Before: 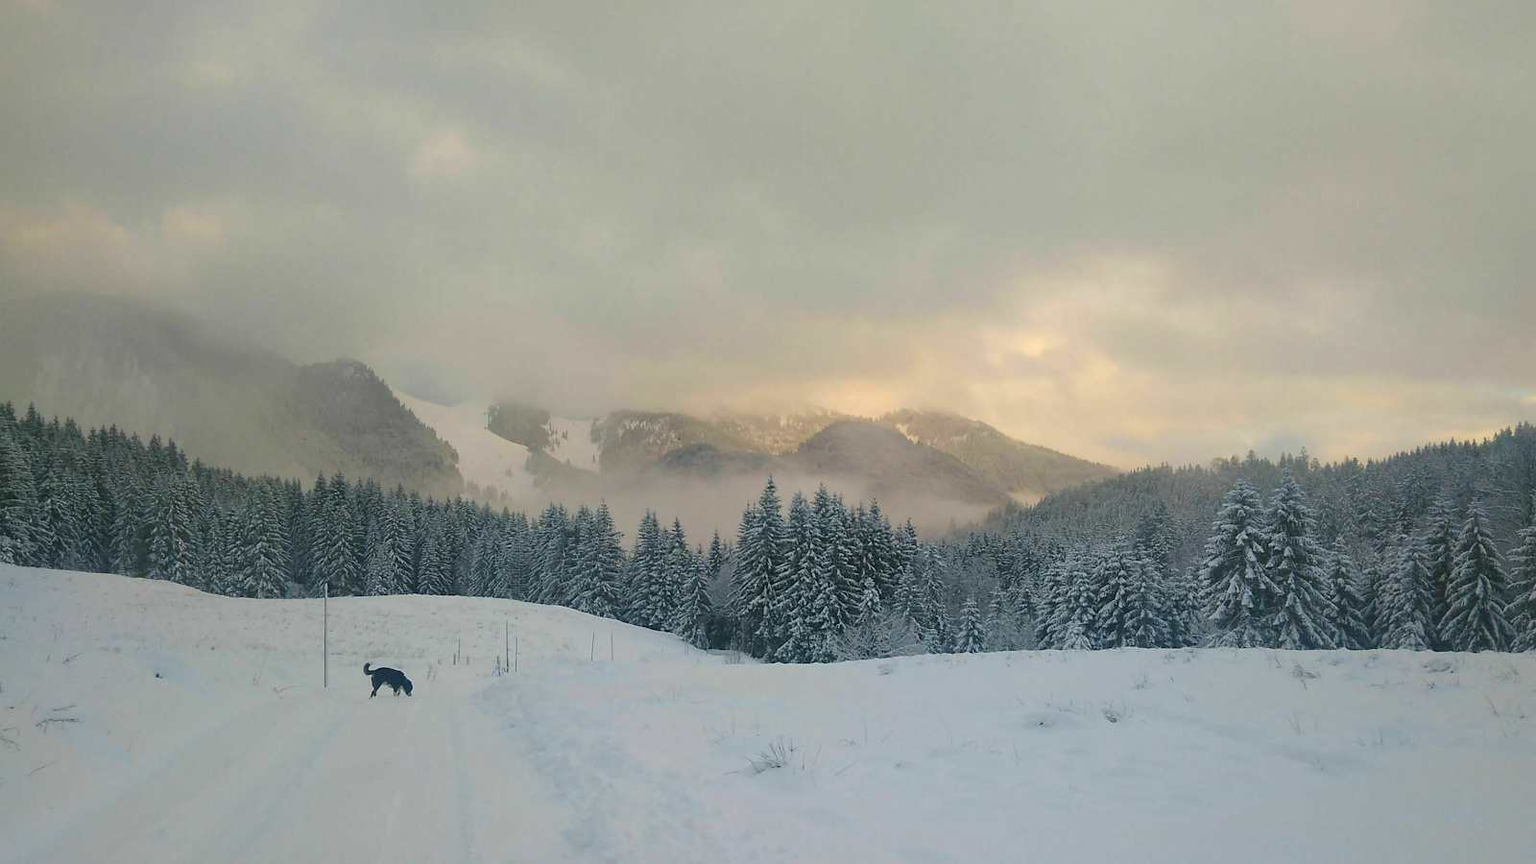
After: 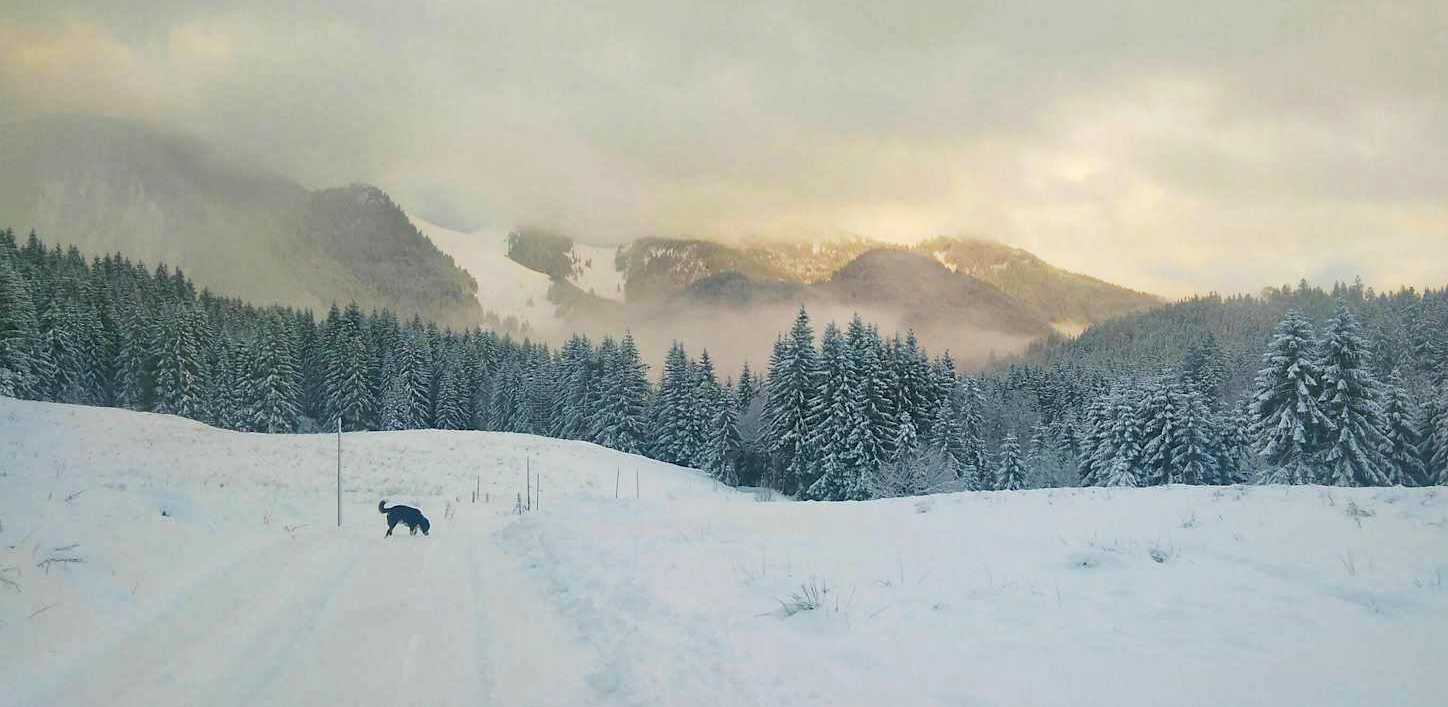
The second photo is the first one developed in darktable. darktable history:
crop: top 21.204%, right 9.444%, bottom 0.21%
base curve: curves: ch0 [(0, 0) (0.005, 0.002) (0.193, 0.295) (0.399, 0.664) (0.75, 0.928) (1, 1)], preserve colors none
shadows and highlights: on, module defaults
